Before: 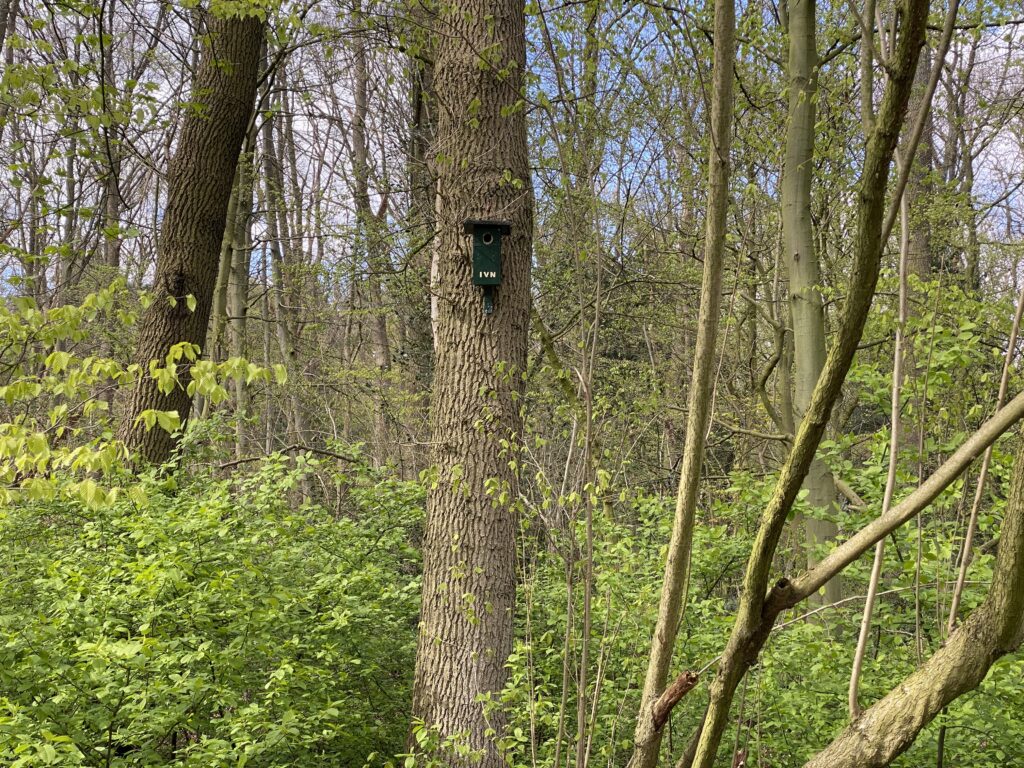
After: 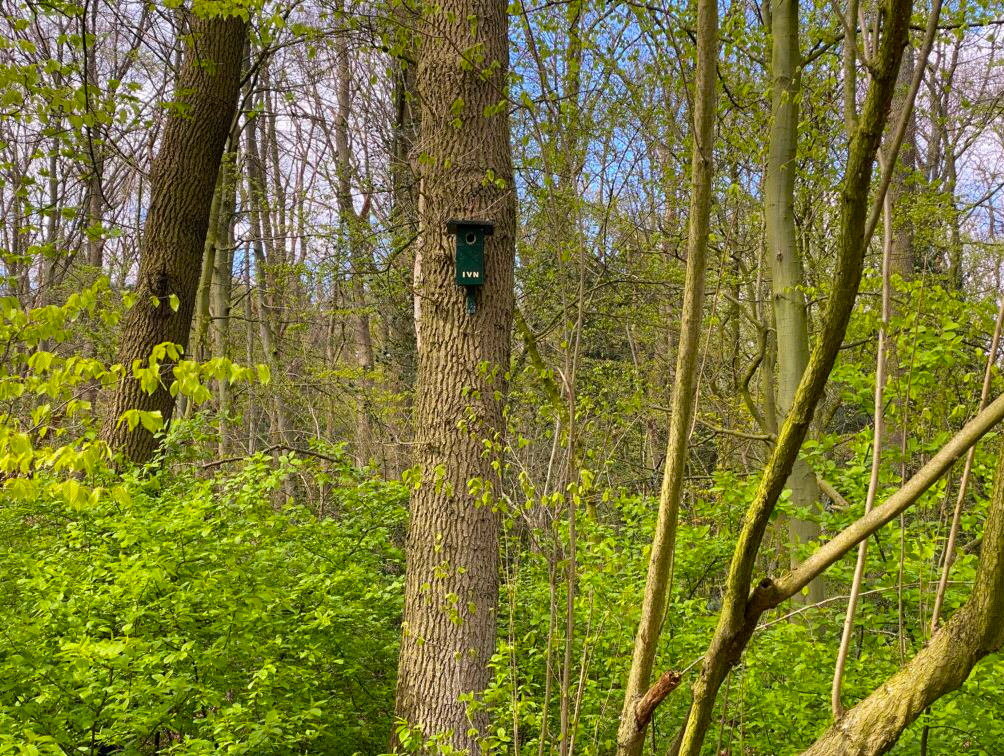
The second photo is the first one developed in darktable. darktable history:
crop: left 1.672%, right 0.275%, bottom 1.487%
color balance rgb: perceptual saturation grading › global saturation 25.104%, global vibrance 20%
